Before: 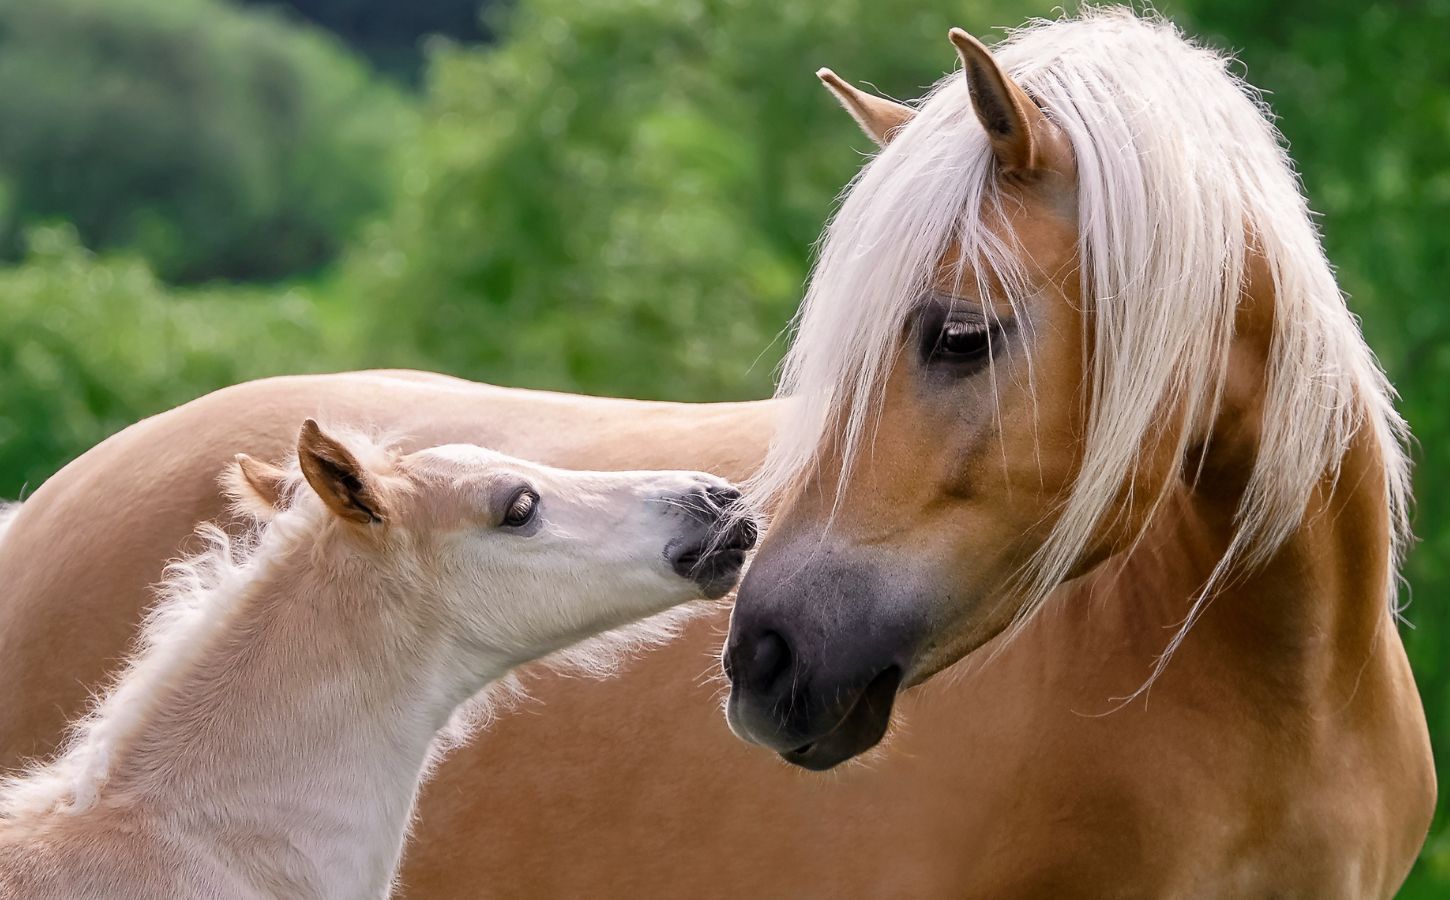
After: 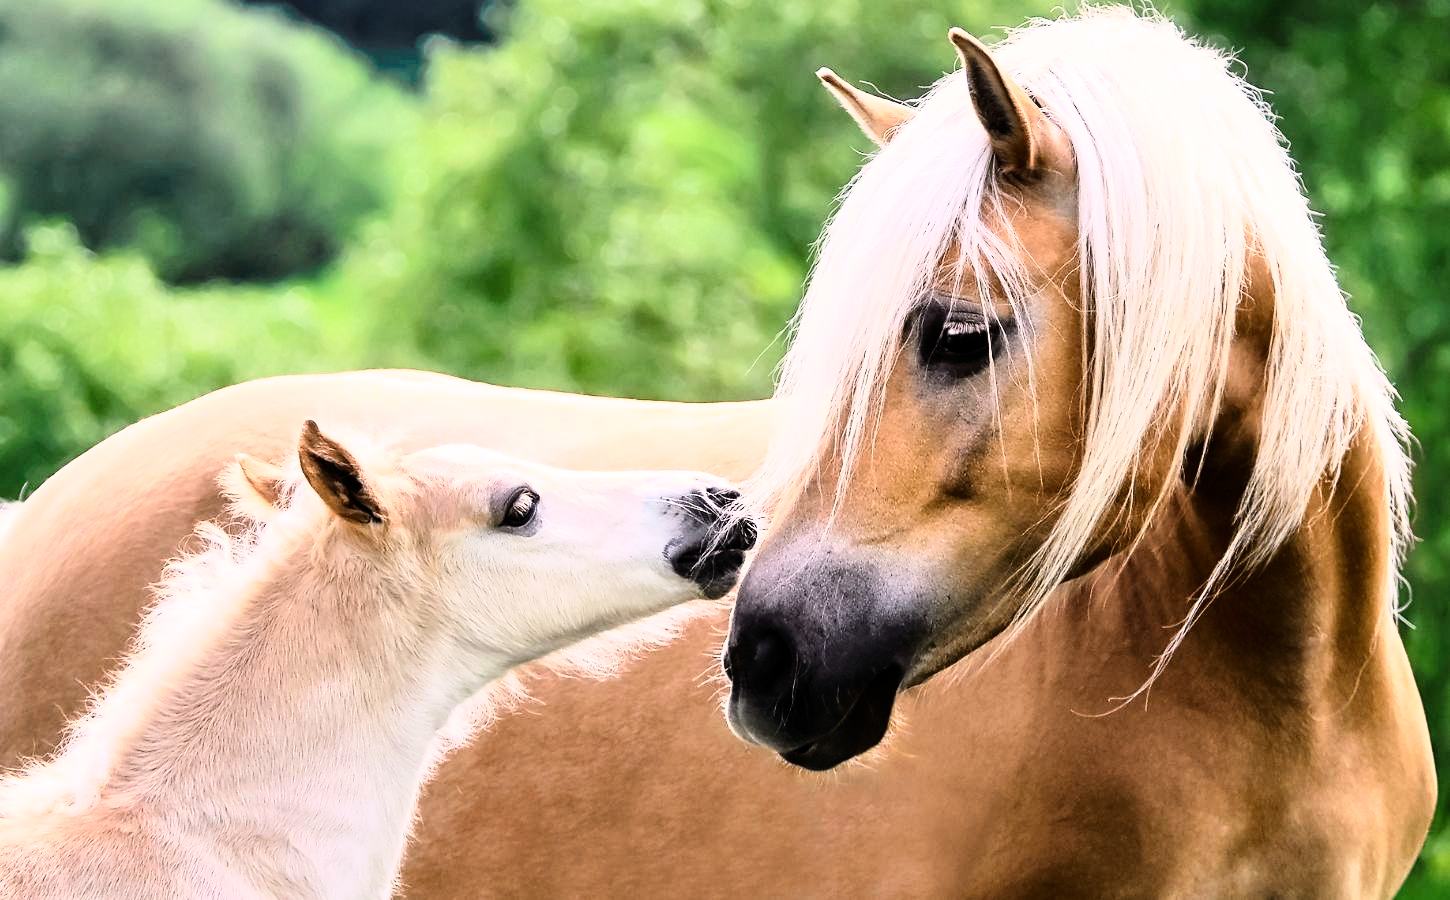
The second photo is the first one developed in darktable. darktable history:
rgb curve: curves: ch0 [(0, 0) (0.21, 0.15) (0.24, 0.21) (0.5, 0.75) (0.75, 0.96) (0.89, 0.99) (1, 1)]; ch1 [(0, 0.02) (0.21, 0.13) (0.25, 0.2) (0.5, 0.67) (0.75, 0.9) (0.89, 0.97) (1, 1)]; ch2 [(0, 0.02) (0.21, 0.13) (0.25, 0.2) (0.5, 0.67) (0.75, 0.9) (0.89, 0.97) (1, 1)], compensate middle gray true
color zones: curves: ch0 [(0.25, 0.5) (0.423, 0.5) (0.443, 0.5) (0.521, 0.756) (0.568, 0.5) (0.576, 0.5) (0.75, 0.5)]; ch1 [(0.25, 0.5) (0.423, 0.5) (0.443, 0.5) (0.539, 0.873) (0.624, 0.565) (0.631, 0.5) (0.75, 0.5)]
